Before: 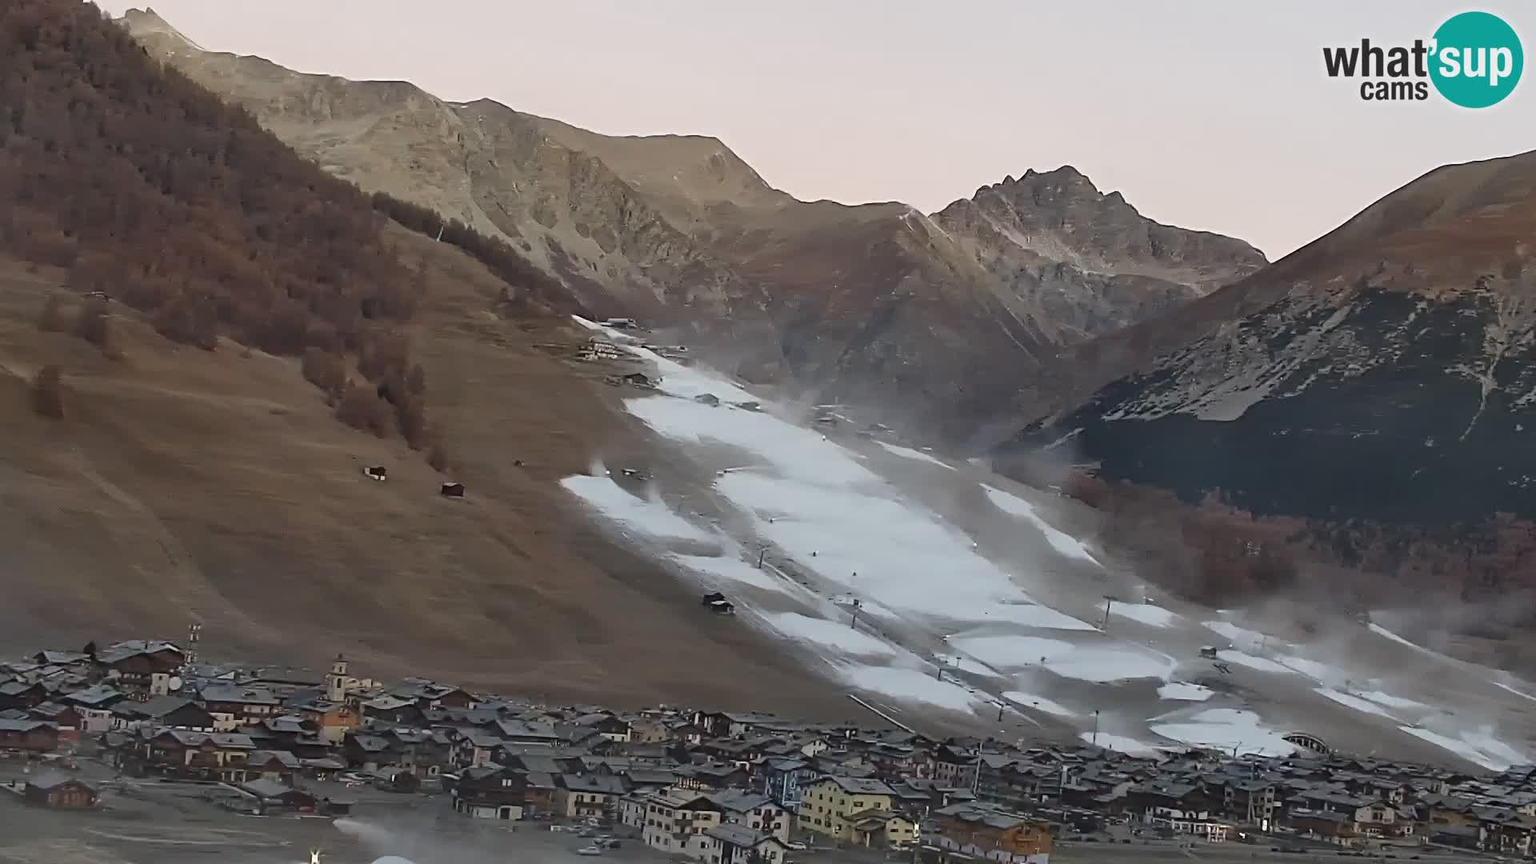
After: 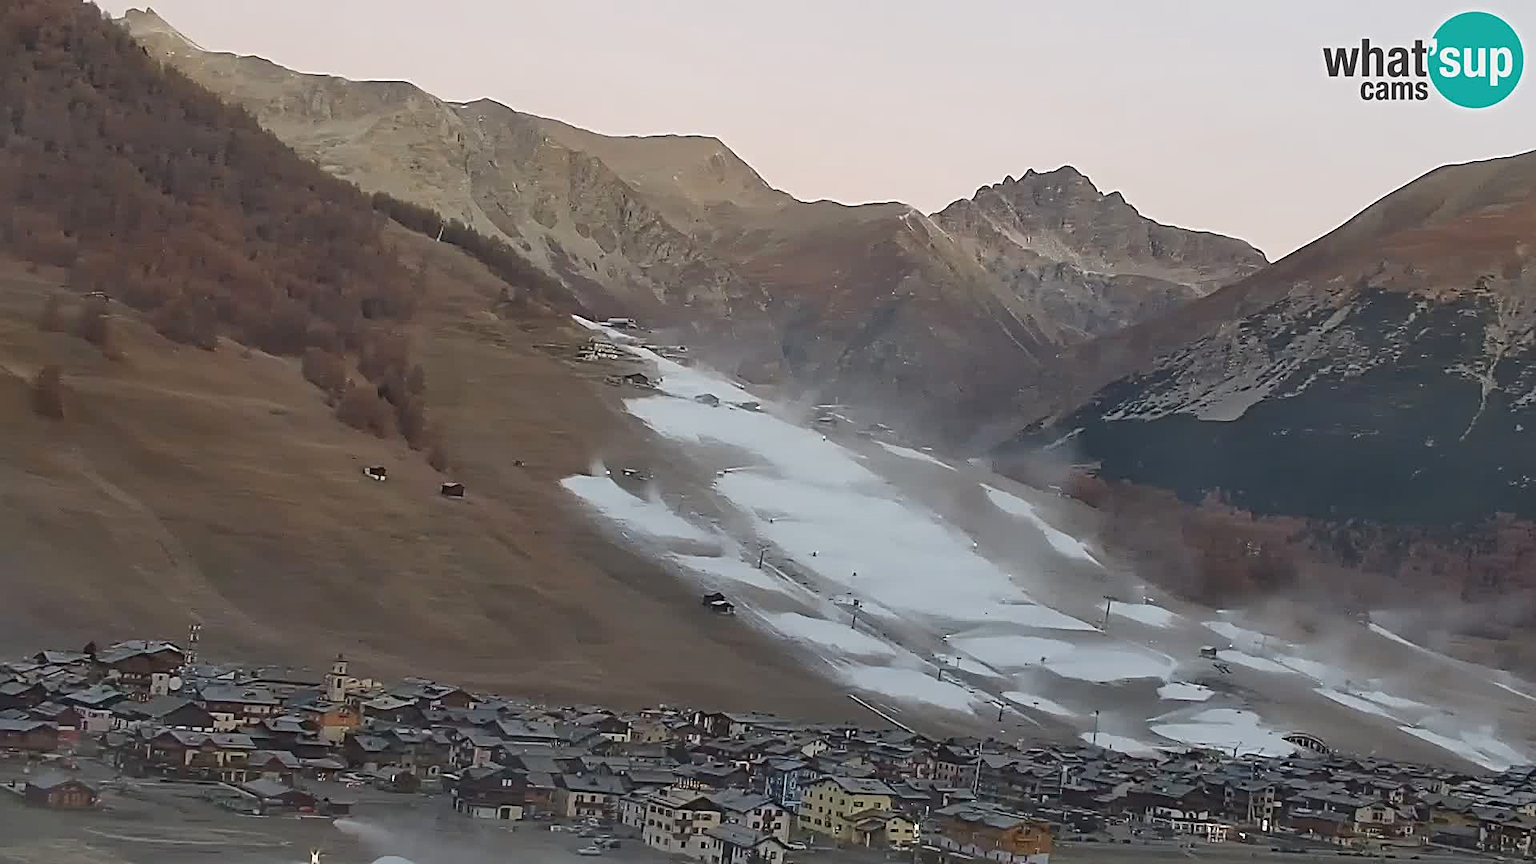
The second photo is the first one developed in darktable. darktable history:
sharpen: on, module defaults
exposure: black level correction 0.002, exposure 0.145 EV, compensate highlight preservation false
local contrast: highlights 67%, shadows 64%, detail 83%, midtone range 0.326
